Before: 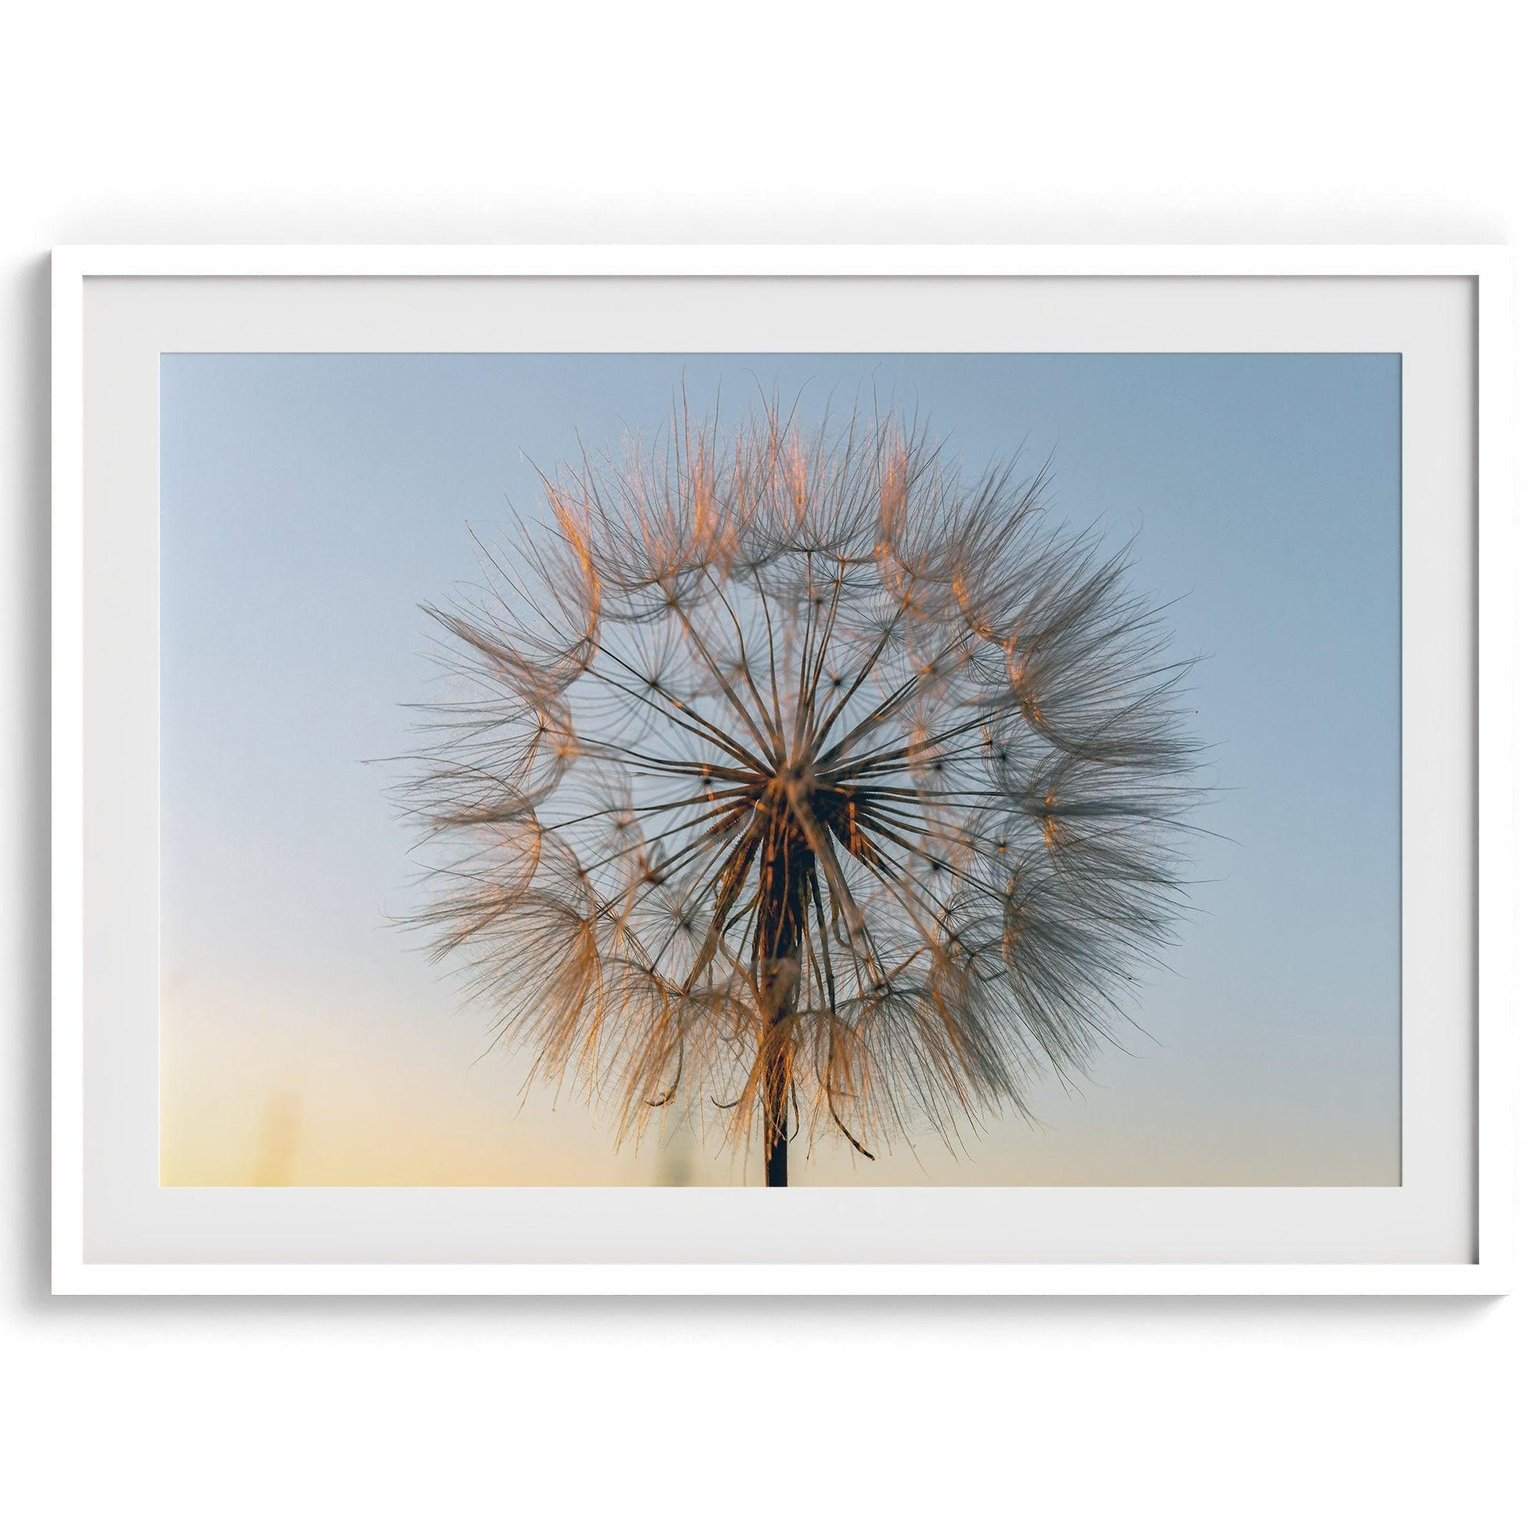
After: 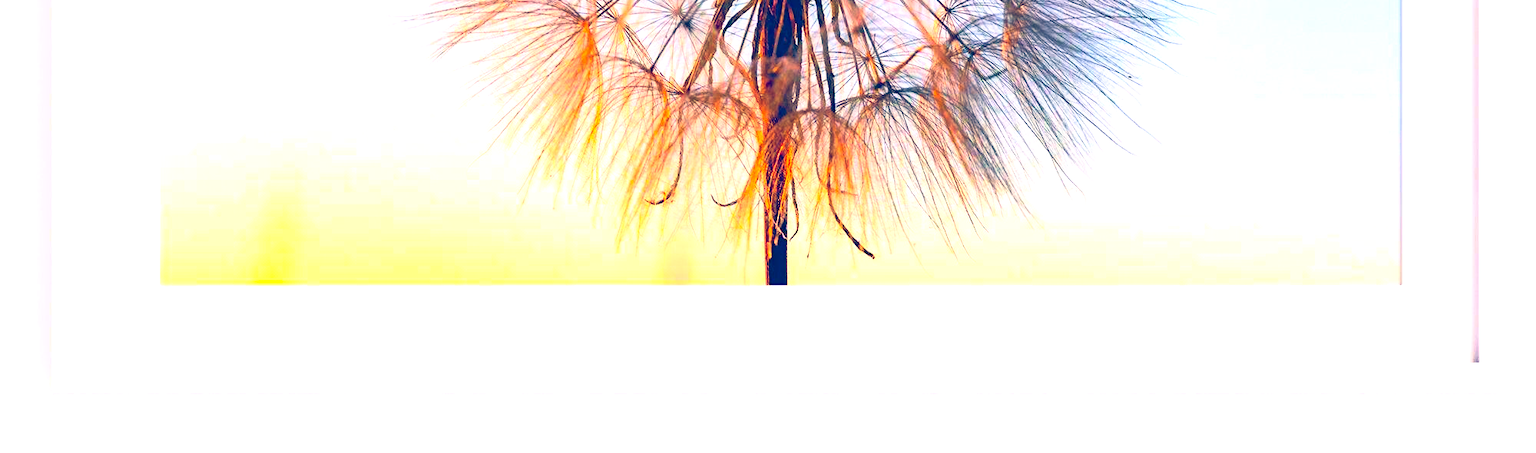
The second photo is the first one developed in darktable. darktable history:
color balance rgb: global offset › luminance -0.307%, global offset › chroma 0.317%, global offset › hue 258.55°, linear chroma grading › global chroma 9.697%, perceptual saturation grading › global saturation 0.214%, perceptual brilliance grading › global brilliance 30.777%, perceptual brilliance grading › highlights 50.777%, perceptual brilliance grading › mid-tones 50.243%, perceptual brilliance grading › shadows -22.569%, global vibrance 16.569%, saturation formula JzAzBz (2021)
crop and rotate: top 58.712%, bottom 11.778%
velvia: on, module defaults
color correction: highlights a* 12.45, highlights b* 5.49
tone equalizer: edges refinement/feathering 500, mask exposure compensation -1.57 EV, preserve details no
contrast brightness saturation: contrast 0.198, brightness 0.198, saturation 0.803
